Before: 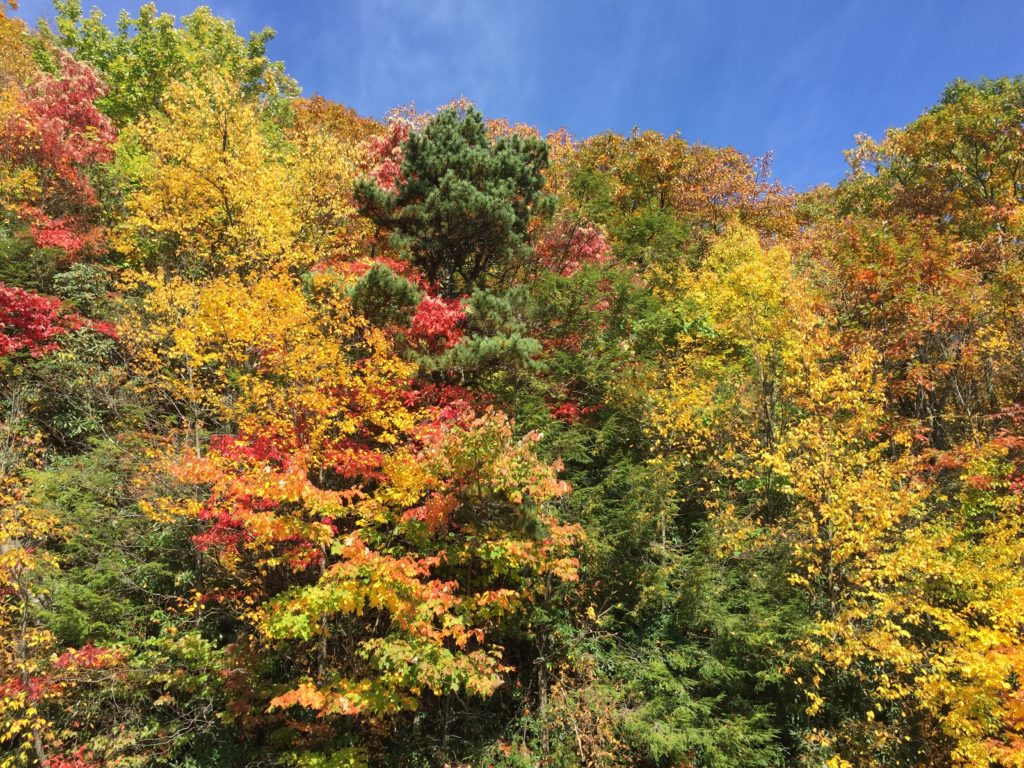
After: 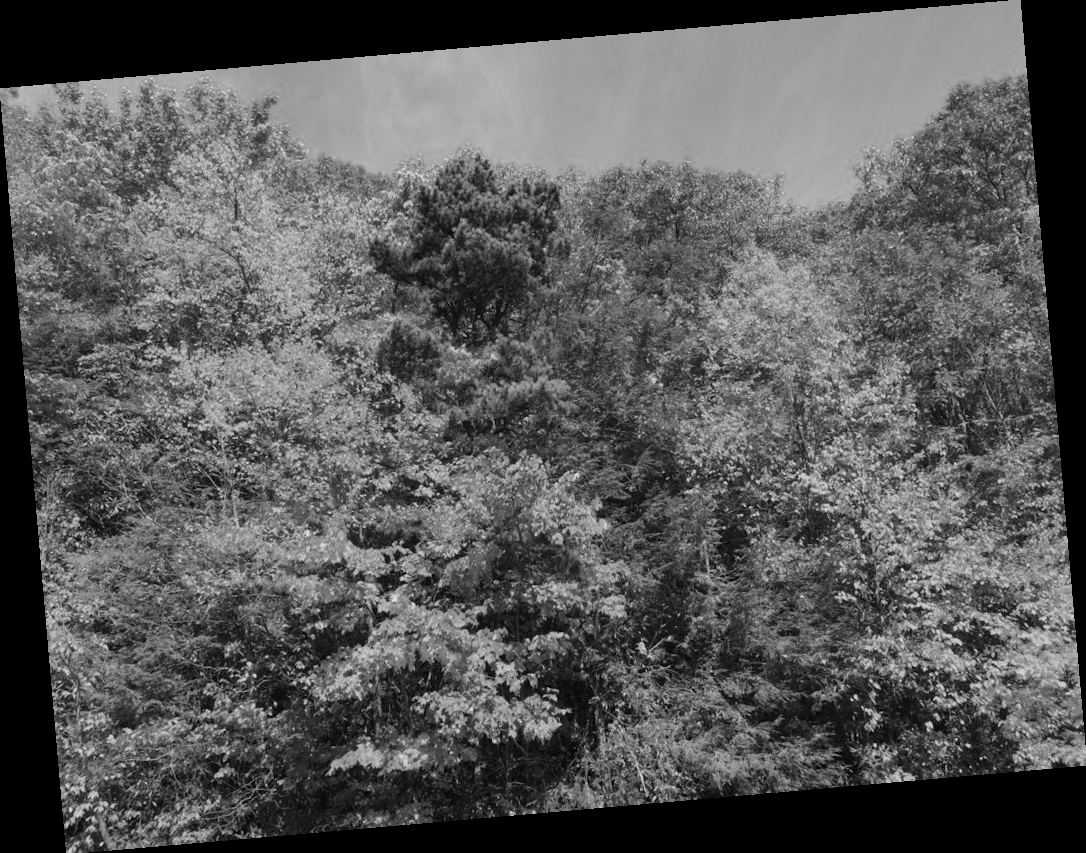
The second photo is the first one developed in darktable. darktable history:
rotate and perspective: rotation -4.98°, automatic cropping off
color calibration: output gray [0.23, 0.37, 0.4, 0], gray › normalize channels true, illuminant same as pipeline (D50), adaptation XYZ, x 0.346, y 0.359, gamut compression 0
